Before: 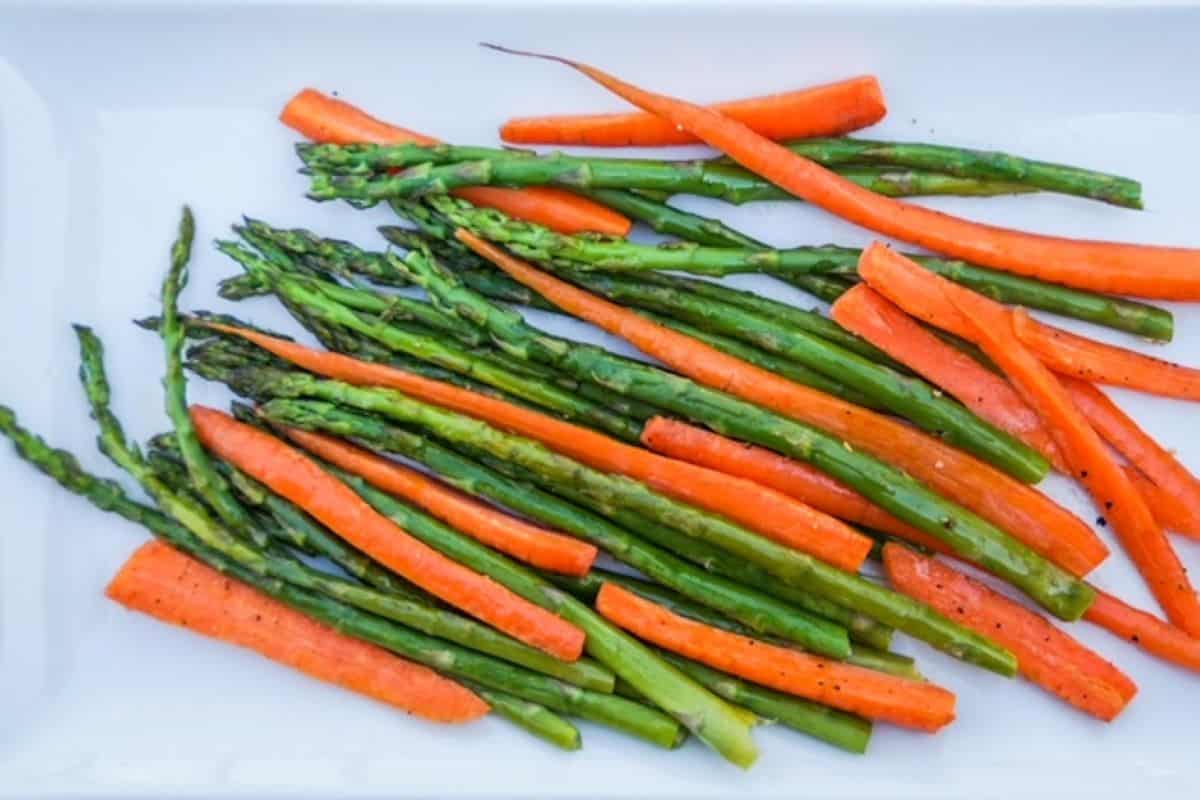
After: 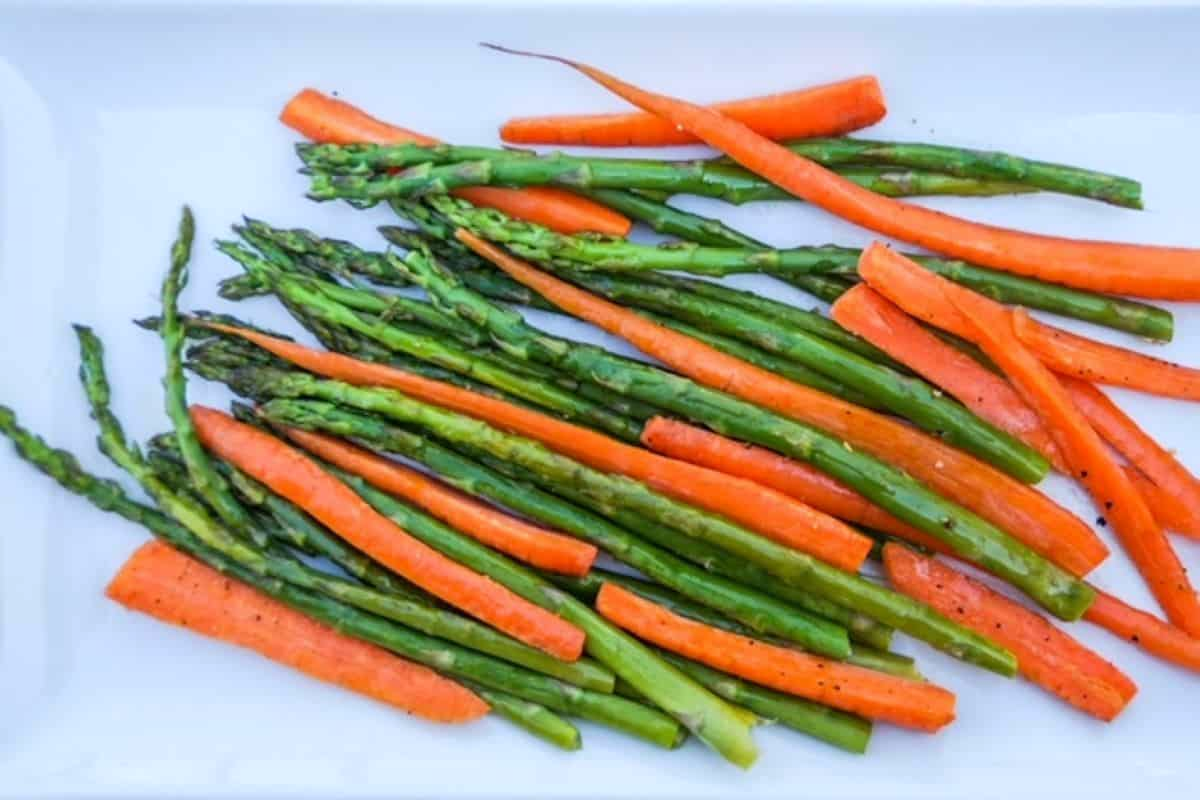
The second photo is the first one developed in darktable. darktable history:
white balance: red 0.98, blue 1.034
levels: levels [0, 0.492, 0.984]
